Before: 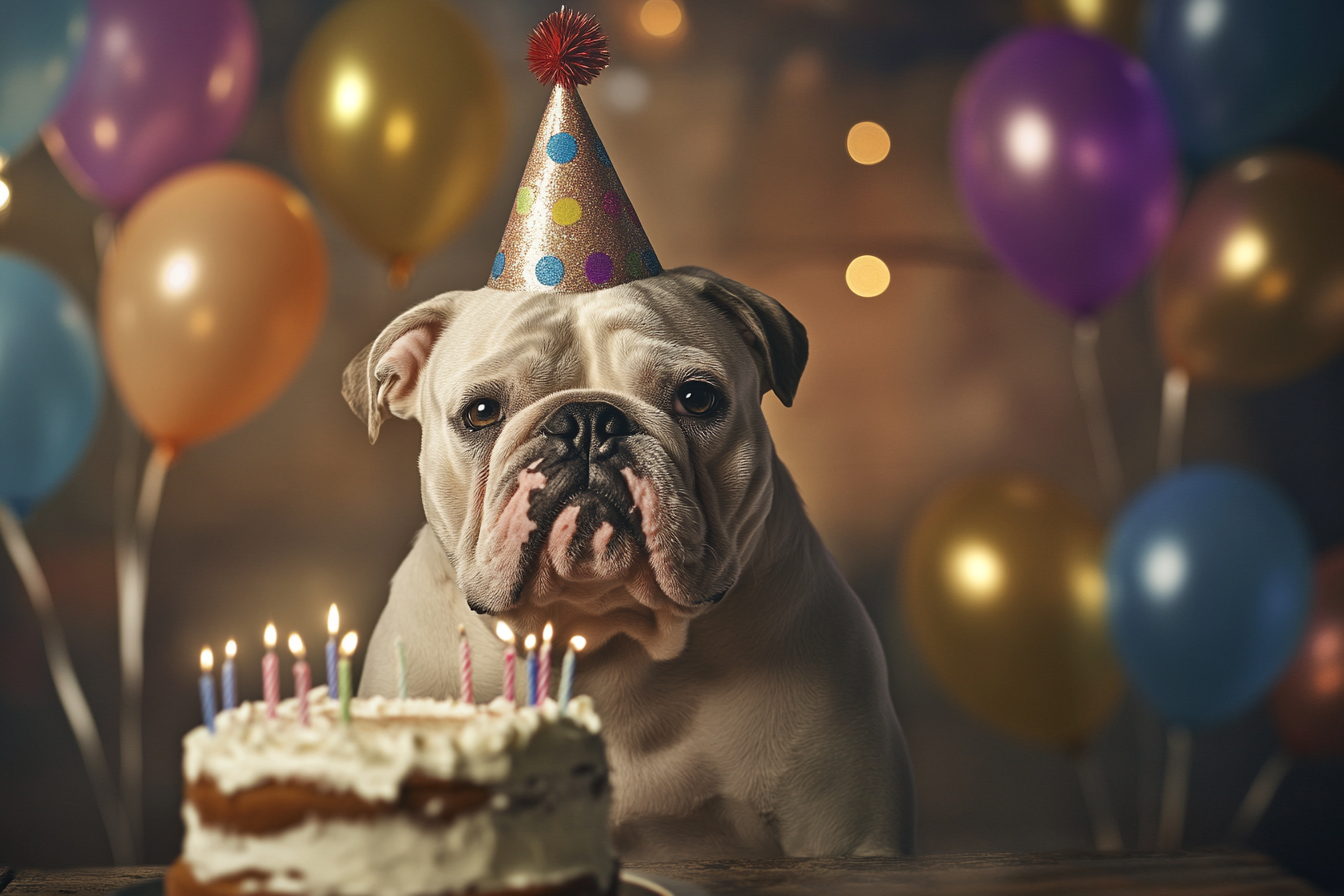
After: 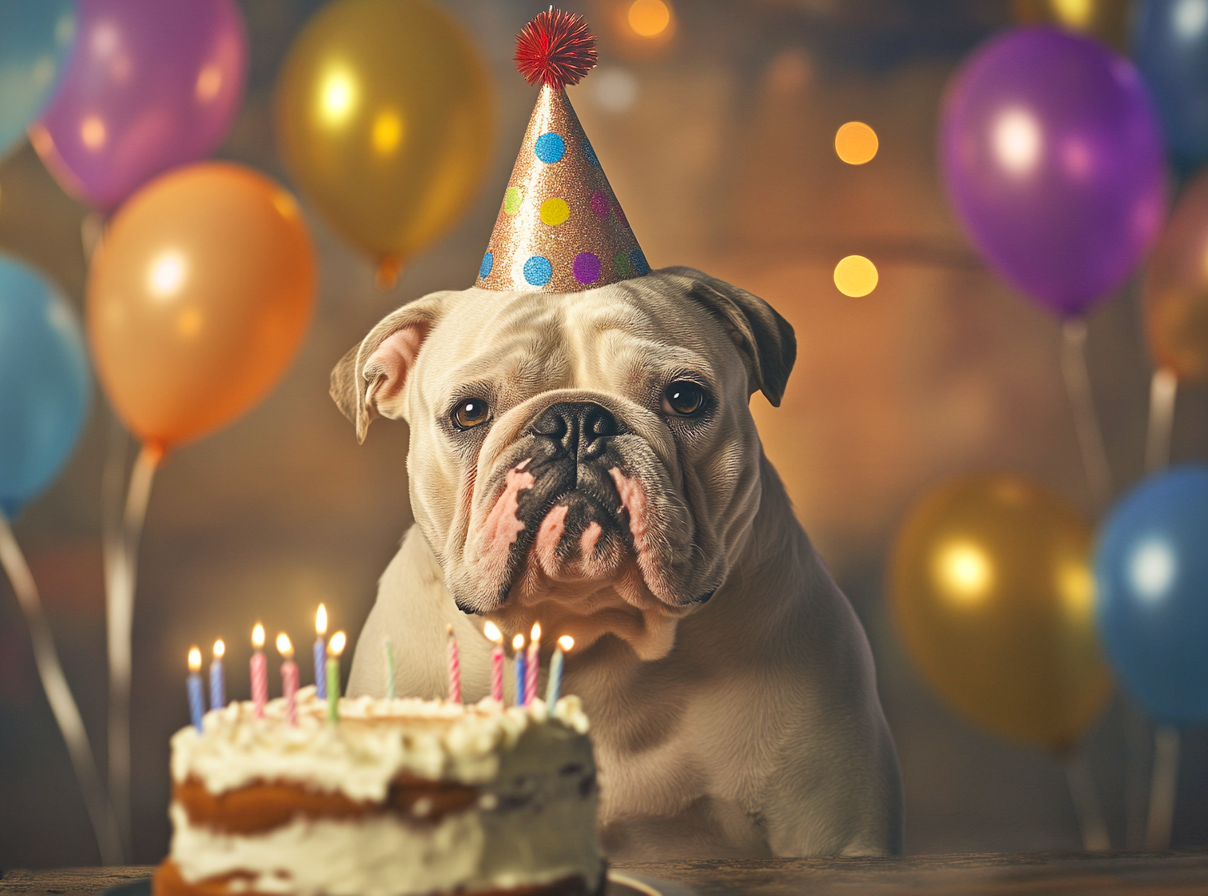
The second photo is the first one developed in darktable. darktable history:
crop and rotate: left 0.9%, right 9.188%
contrast brightness saturation: contrast 0.069, brightness 0.172, saturation 0.397
